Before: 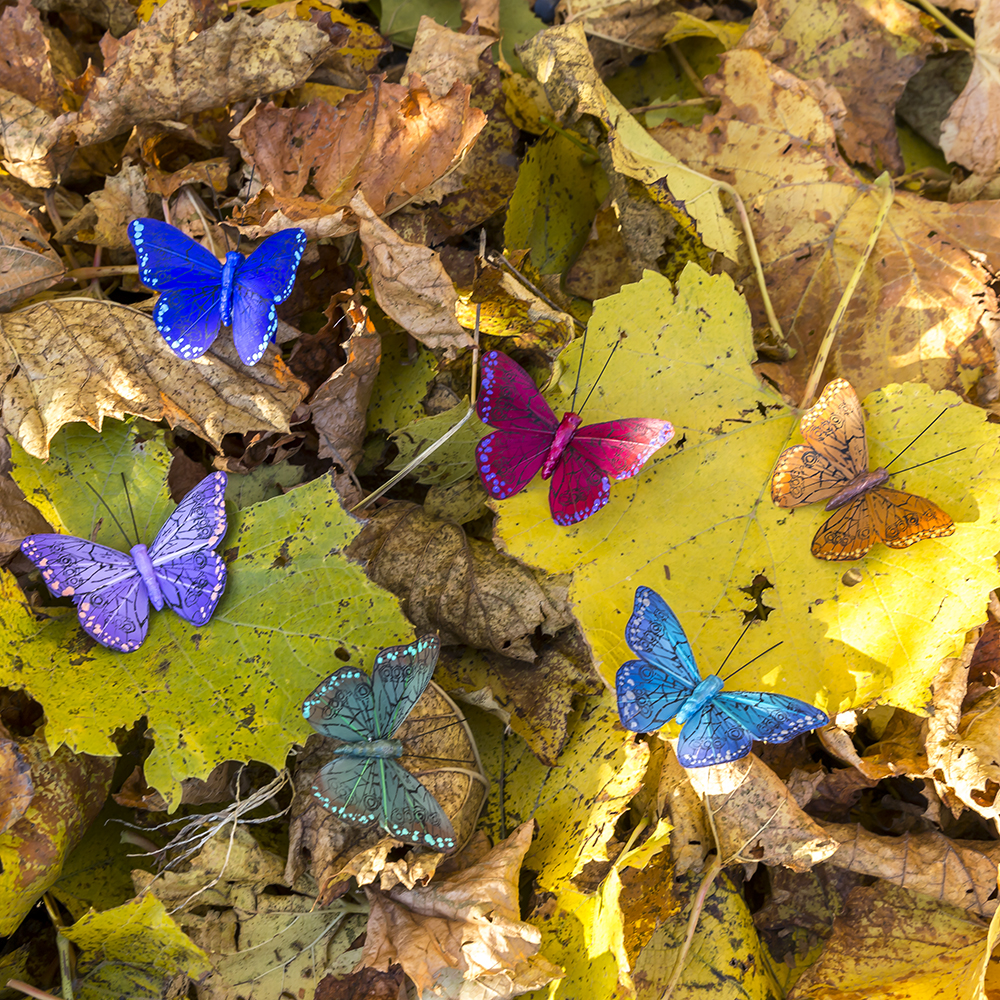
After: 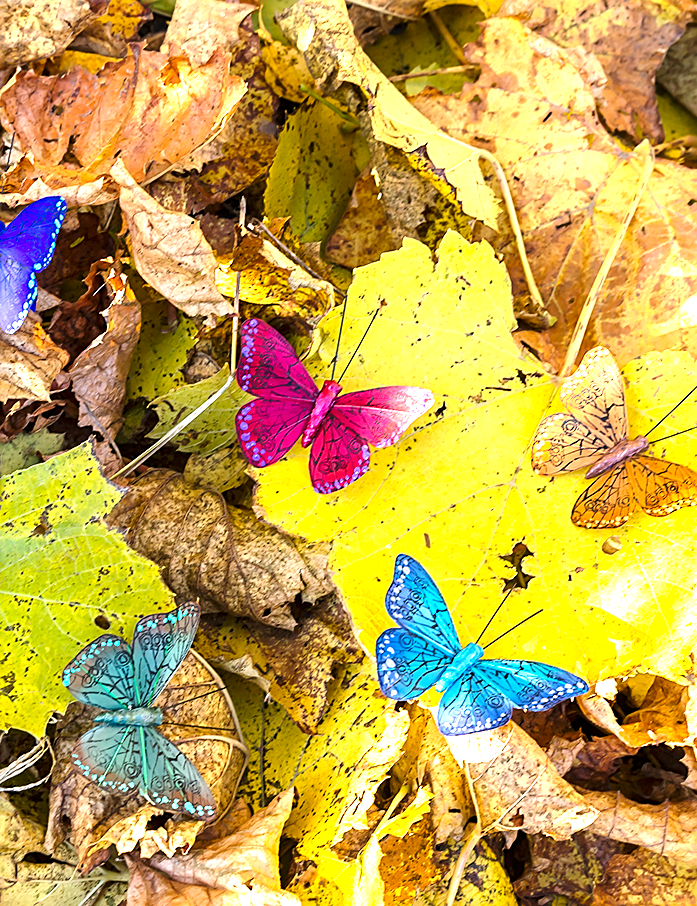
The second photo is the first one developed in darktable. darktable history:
crop and rotate: left 24.014%, top 3.248%, right 6.255%, bottom 6.085%
exposure: black level correction 0, exposure 1.098 EV, compensate exposure bias true, compensate highlight preservation false
sharpen: on, module defaults
tone curve: curves: ch0 [(0, 0) (0.183, 0.152) (0.571, 0.594) (1, 1)]; ch1 [(0, 0) (0.394, 0.307) (0.5, 0.5) (0.586, 0.597) (0.625, 0.647) (1, 1)]; ch2 [(0, 0) (0.5, 0.5) (0.604, 0.616) (1, 1)], preserve colors none
